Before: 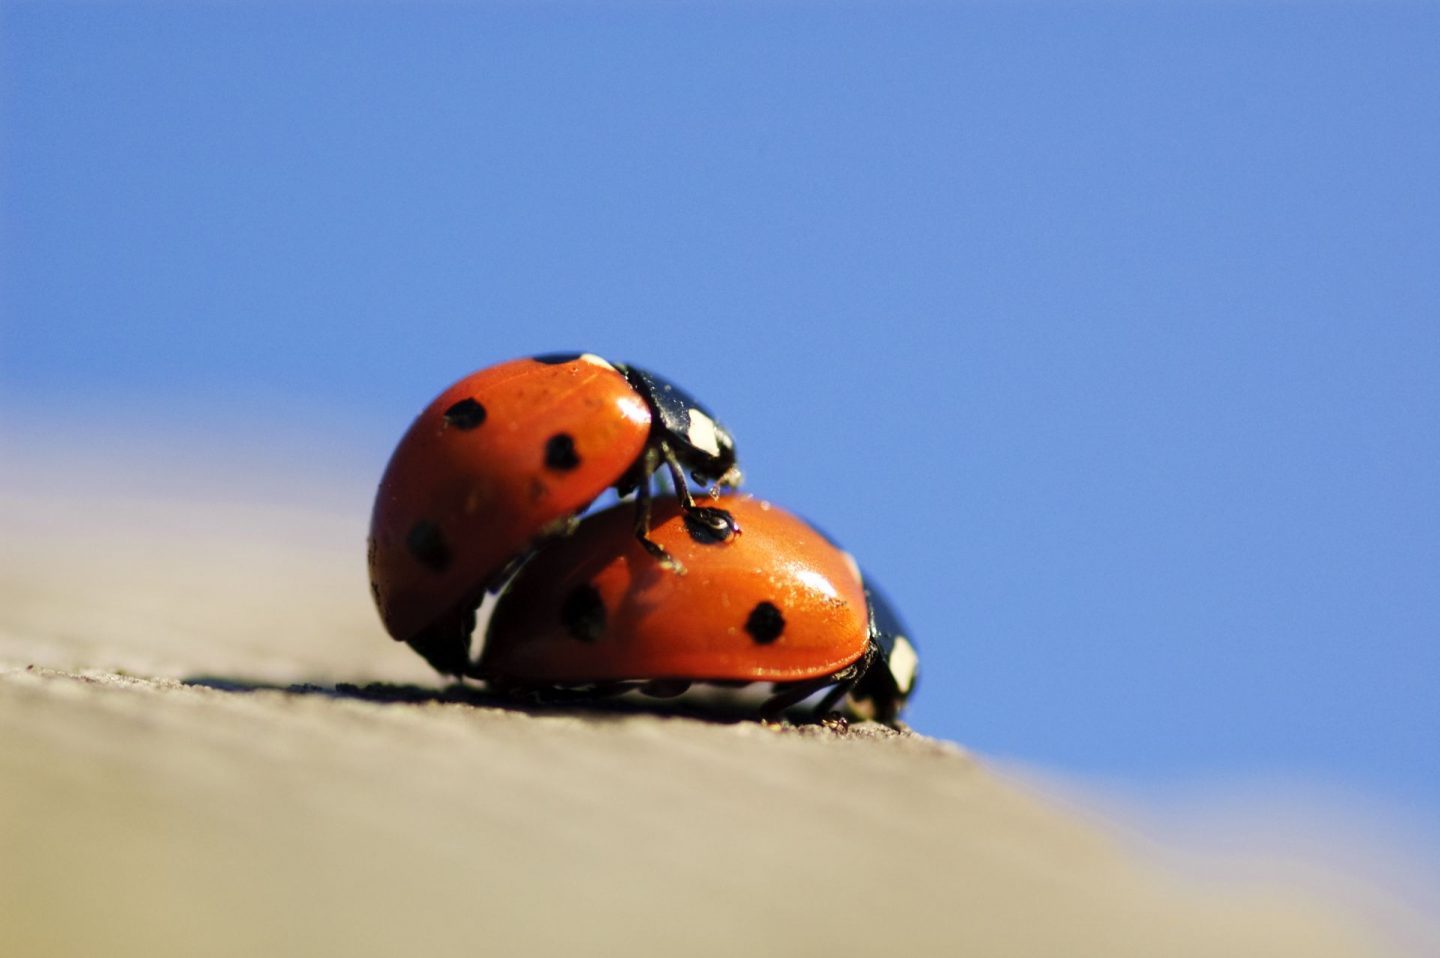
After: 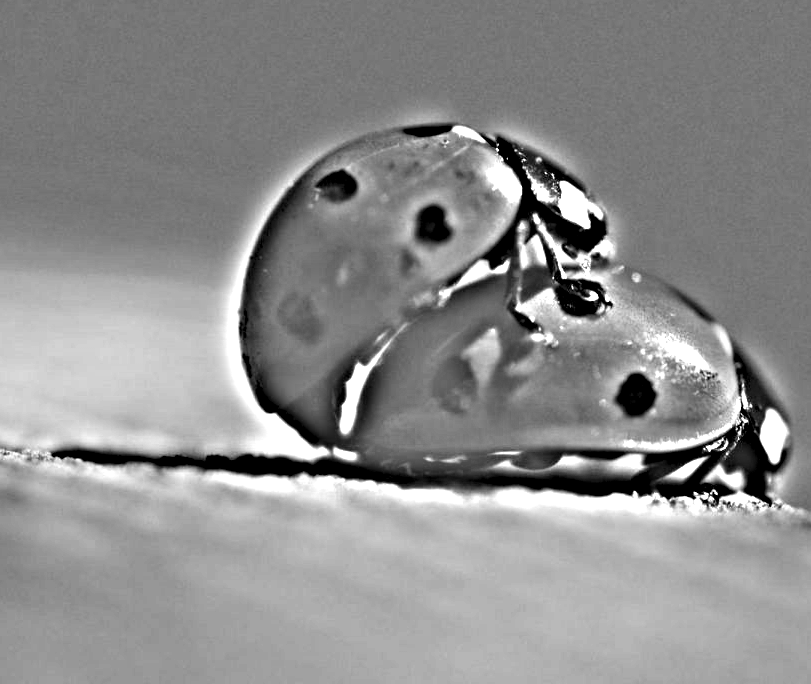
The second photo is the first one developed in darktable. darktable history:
crop: left 8.966%, top 23.852%, right 34.699%, bottom 4.703%
exposure: black level correction 0, exposure 1.388 EV, compensate exposure bias true, compensate highlight preservation false
highpass: on, module defaults
